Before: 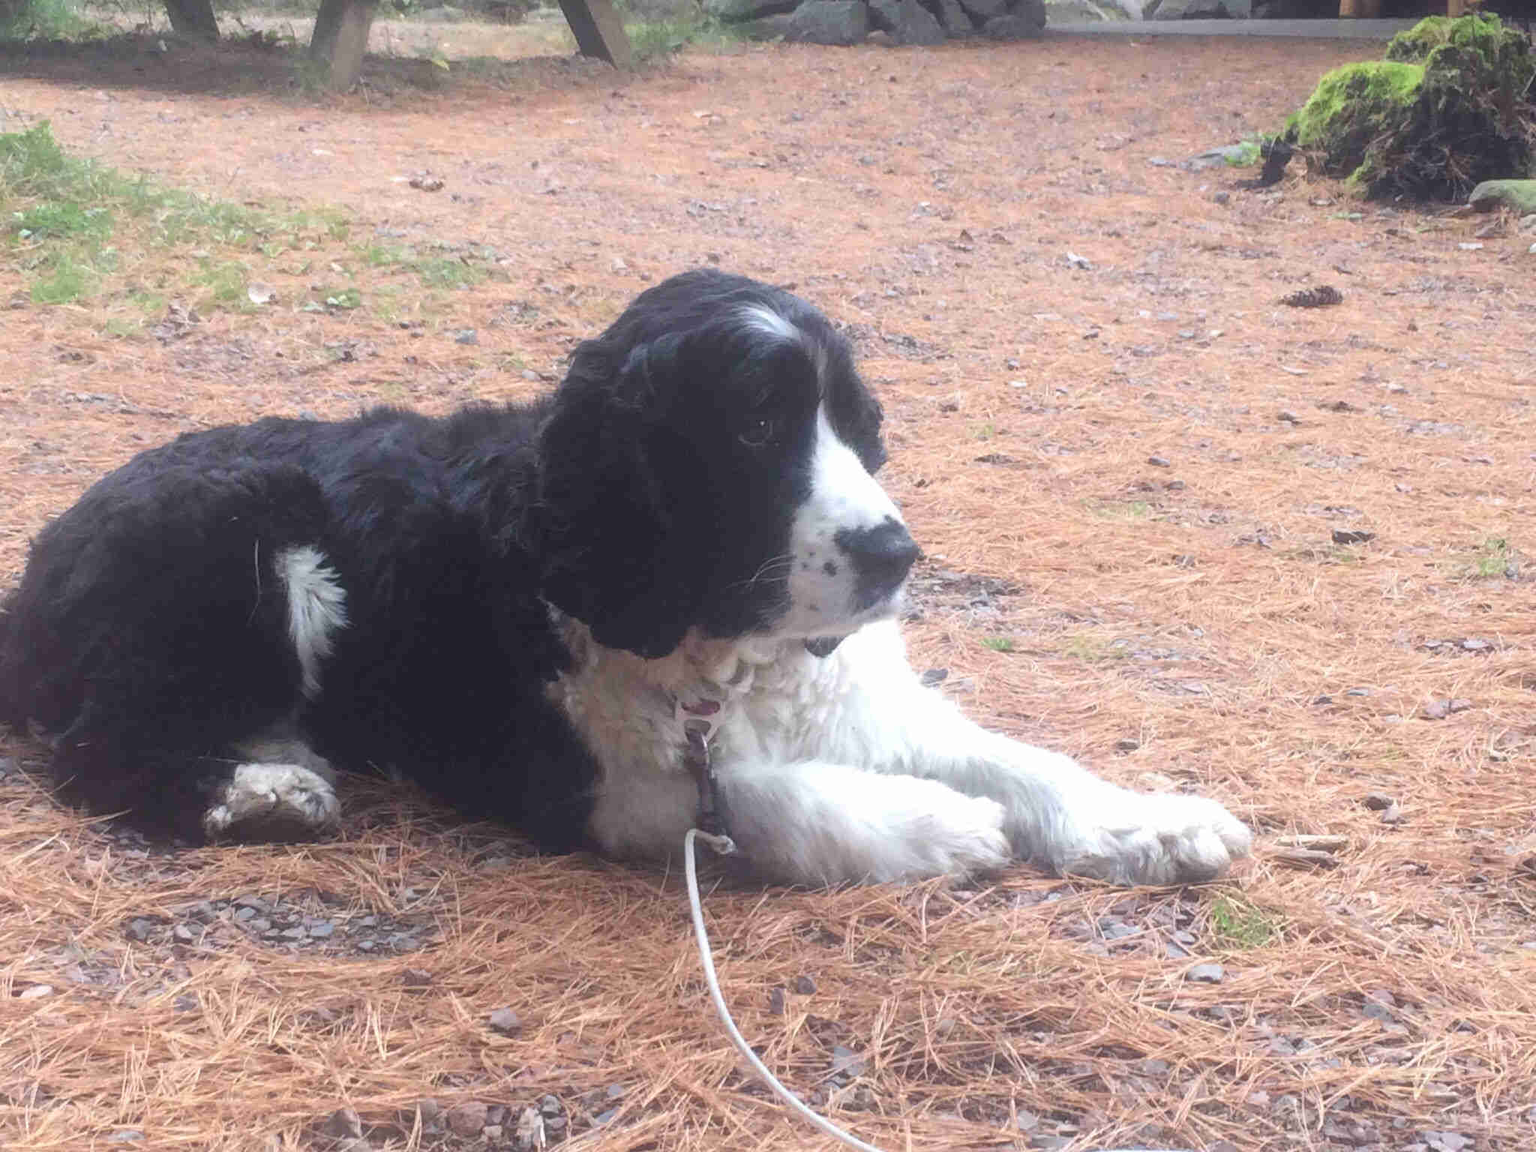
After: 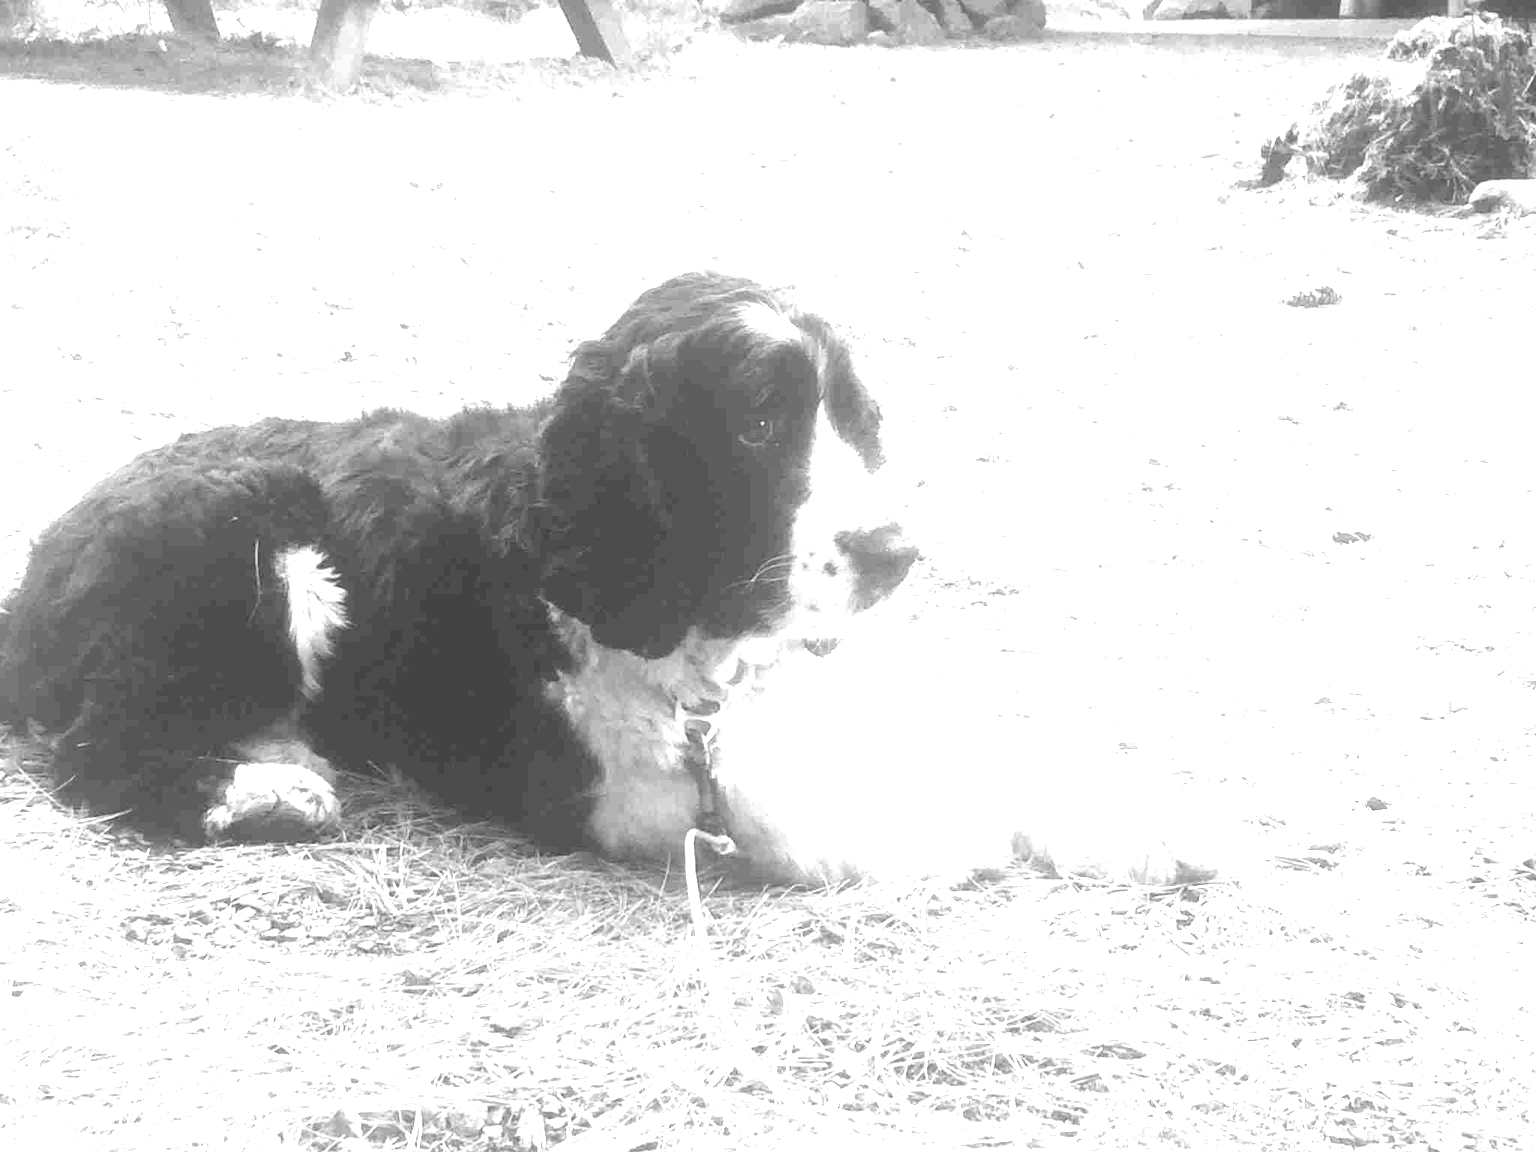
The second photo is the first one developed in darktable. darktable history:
contrast brightness saturation: saturation -0.984
exposure: black level correction 0, exposure 1.924 EV, compensate exposure bias true, compensate highlight preservation false
